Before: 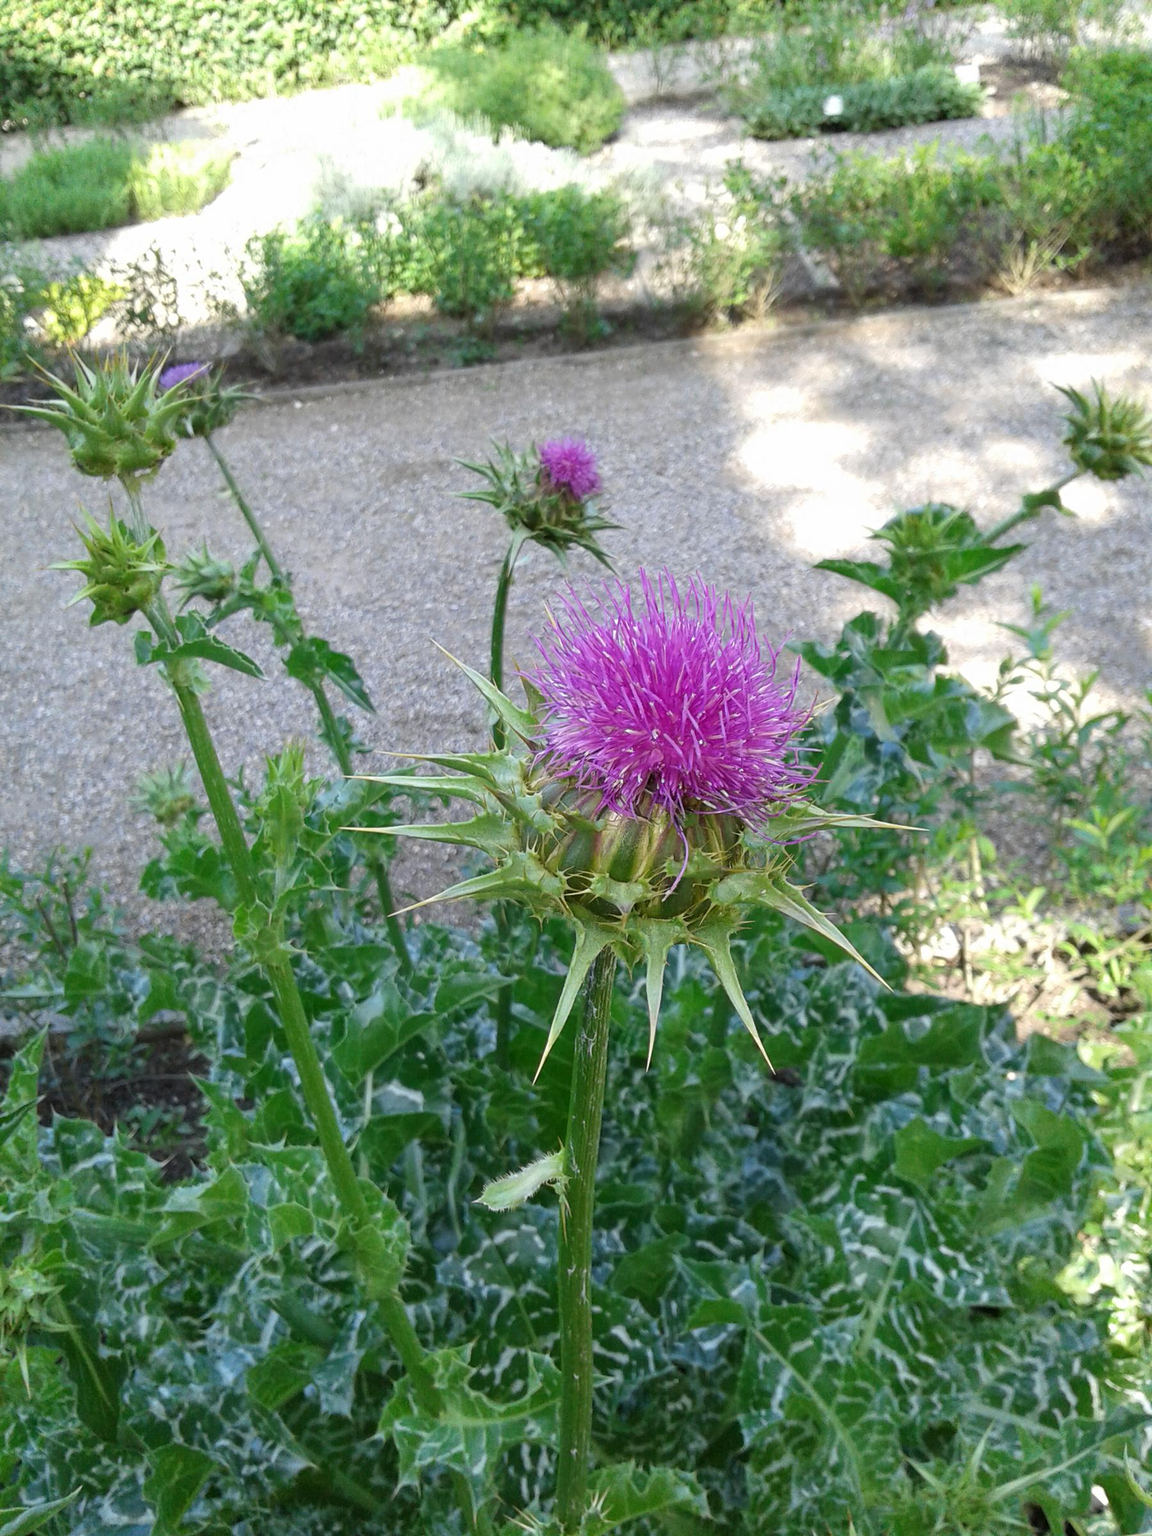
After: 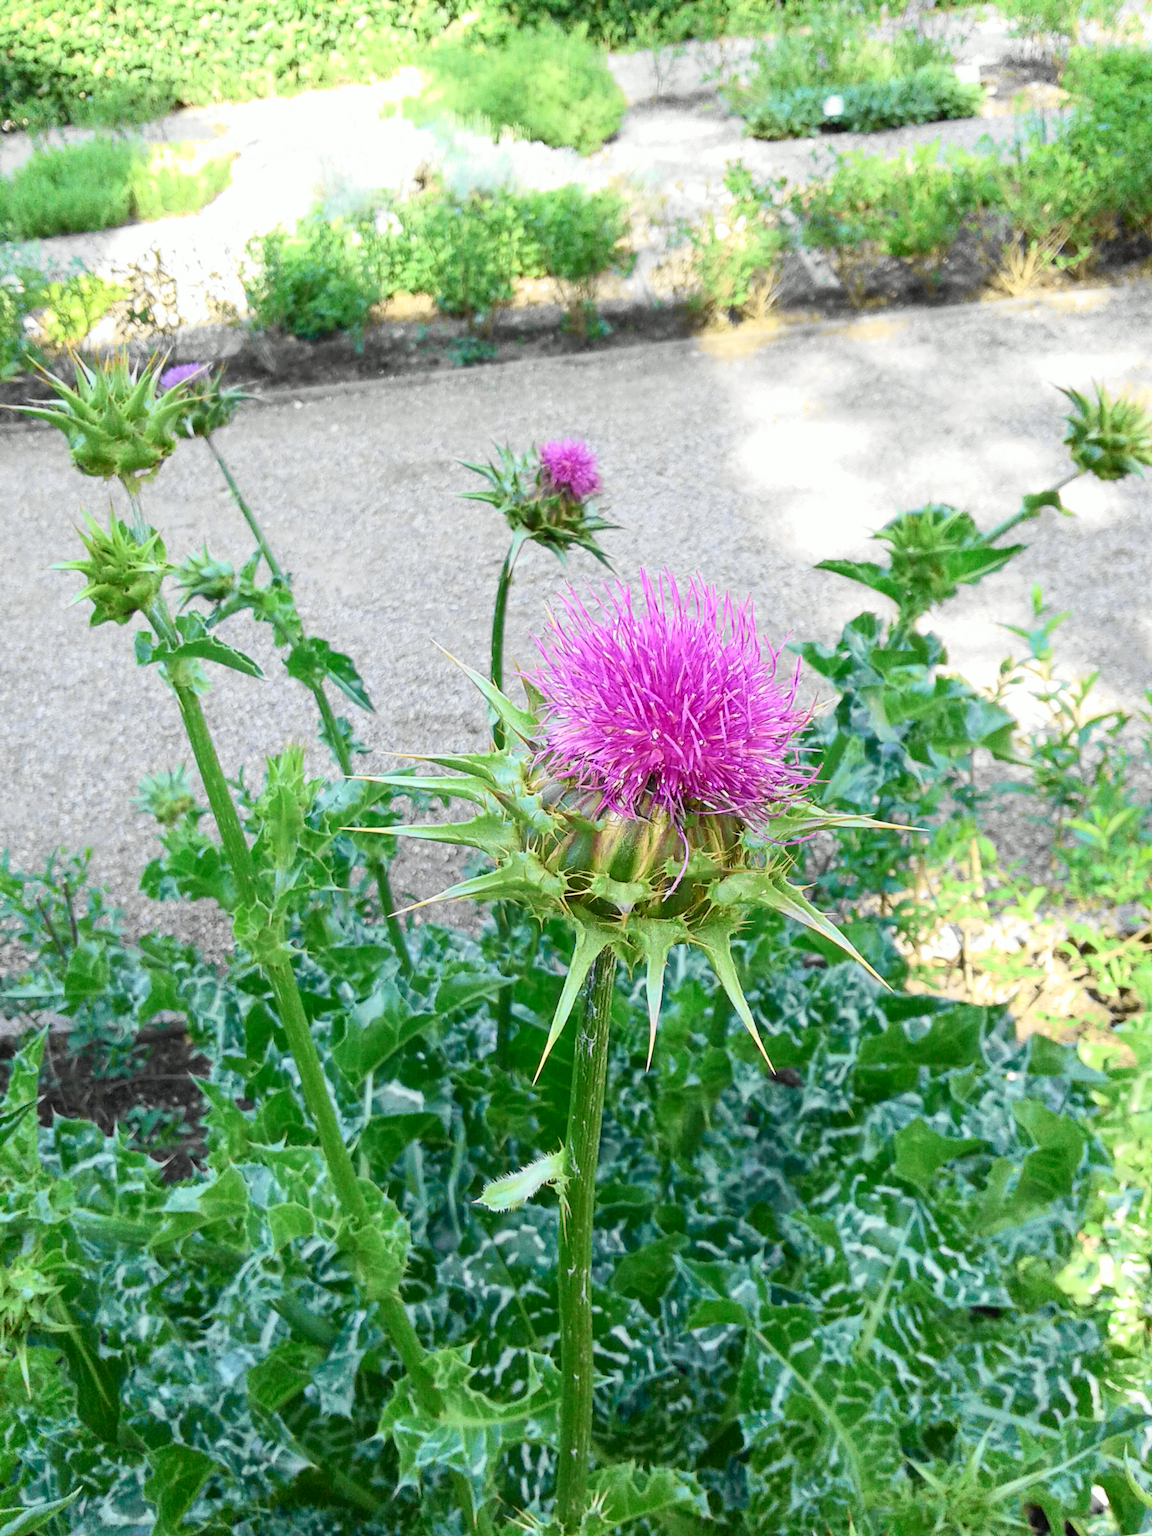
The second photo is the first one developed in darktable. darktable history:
tone curve: curves: ch0 [(0, 0) (0.055, 0.057) (0.258, 0.307) (0.434, 0.543) (0.517, 0.657) (0.745, 0.874) (1, 1)]; ch1 [(0, 0) (0.346, 0.307) (0.418, 0.383) (0.46, 0.439) (0.482, 0.493) (0.502, 0.497) (0.517, 0.506) (0.55, 0.561) (0.588, 0.61) (0.646, 0.688) (1, 1)]; ch2 [(0, 0) (0.346, 0.34) (0.431, 0.45) (0.485, 0.499) (0.5, 0.503) (0.527, 0.508) (0.545, 0.562) (0.679, 0.706) (1, 1)], color space Lab, independent channels, preserve colors none
